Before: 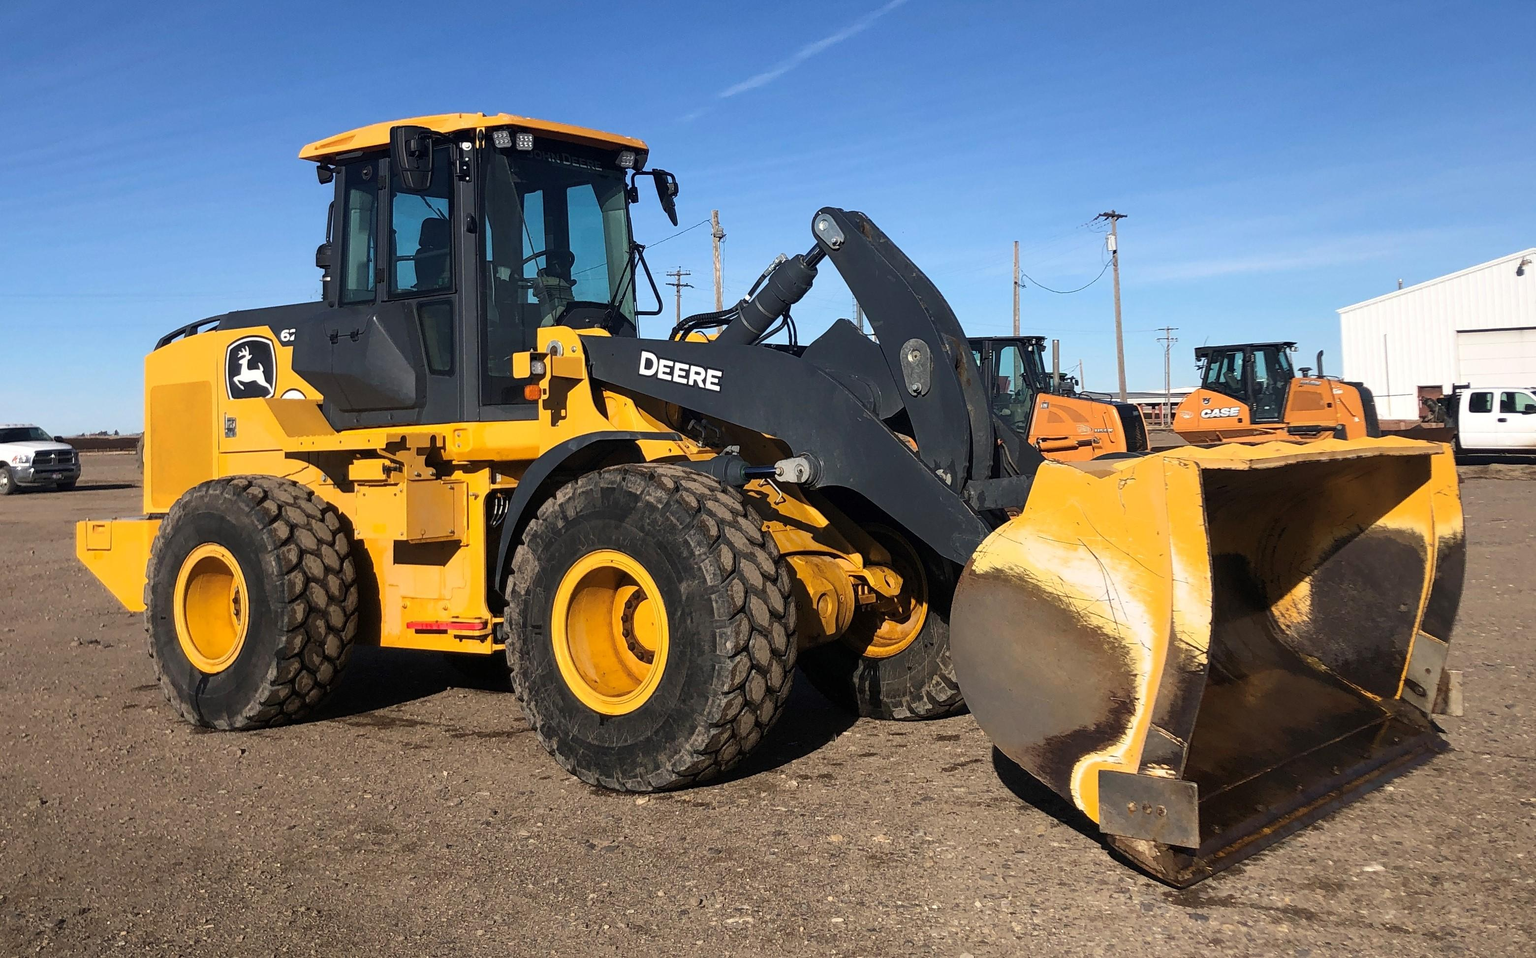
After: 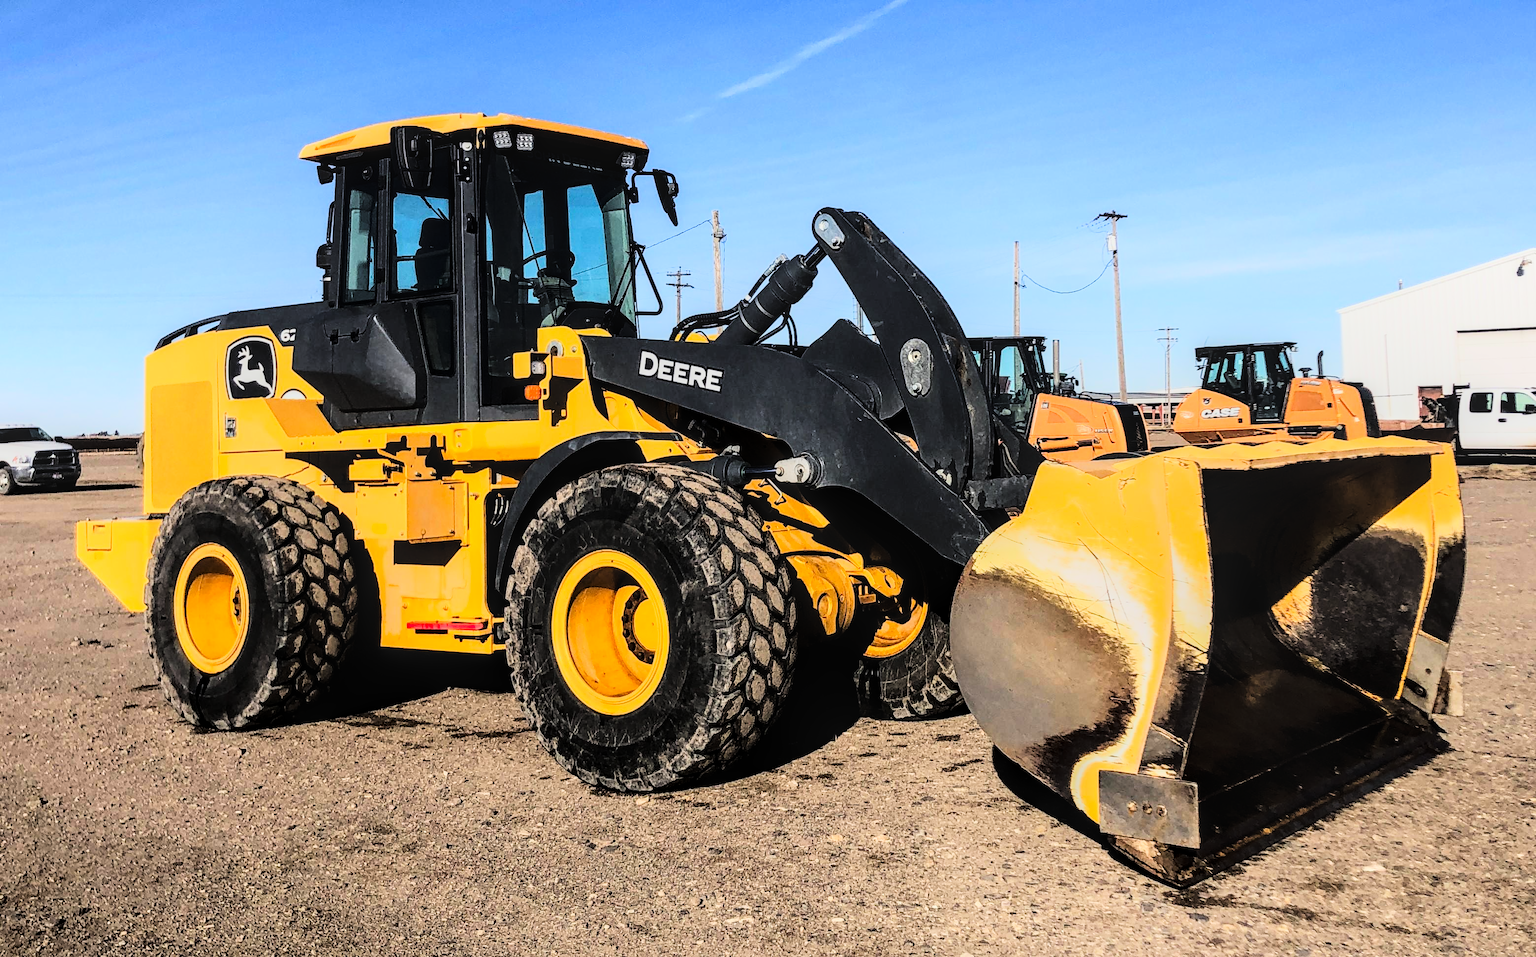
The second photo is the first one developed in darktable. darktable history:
local contrast: detail 130%
filmic rgb: middle gray luminance 28.99%, black relative exposure -10.34 EV, white relative exposure 5.49 EV, target black luminance 0%, hardness 3.95, latitude 2.91%, contrast 1.129, highlights saturation mix 6.13%, shadows ↔ highlights balance 15.2%
tone curve: curves: ch0 [(0, 0) (0.003, 0.001) (0.011, 0.004) (0.025, 0.009) (0.044, 0.016) (0.069, 0.025) (0.1, 0.036) (0.136, 0.059) (0.177, 0.103) (0.224, 0.175) (0.277, 0.274) (0.335, 0.395) (0.399, 0.52) (0.468, 0.635) (0.543, 0.733) (0.623, 0.817) (0.709, 0.888) (0.801, 0.93) (0.898, 0.964) (1, 1)], color space Lab, linked channels, preserve colors none
